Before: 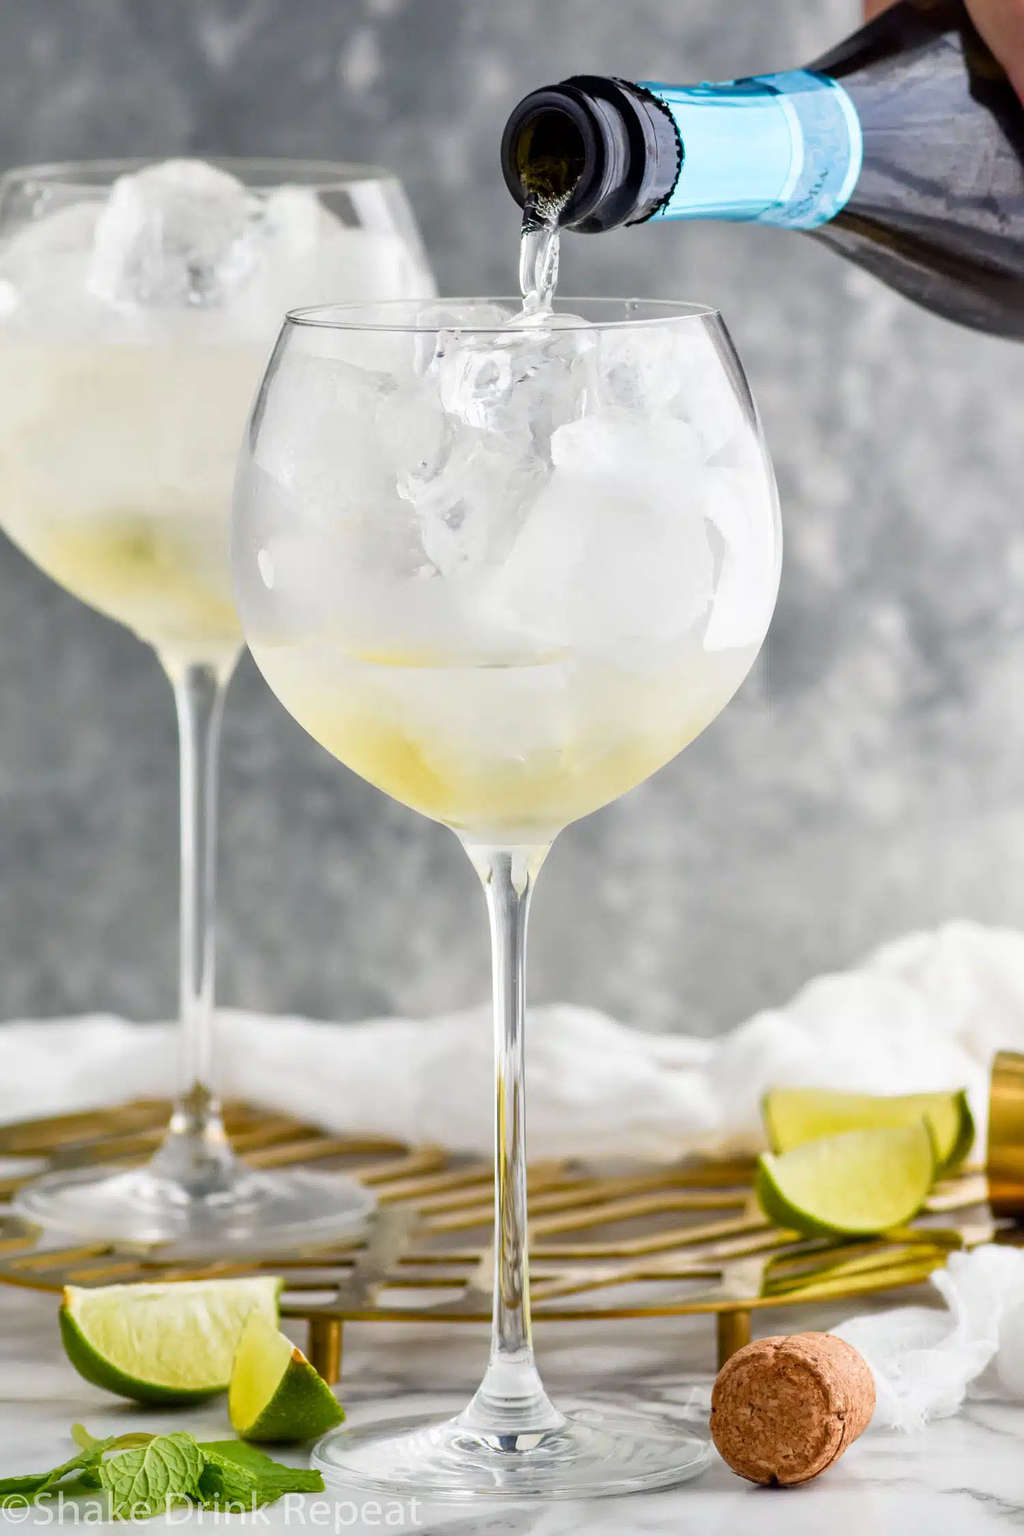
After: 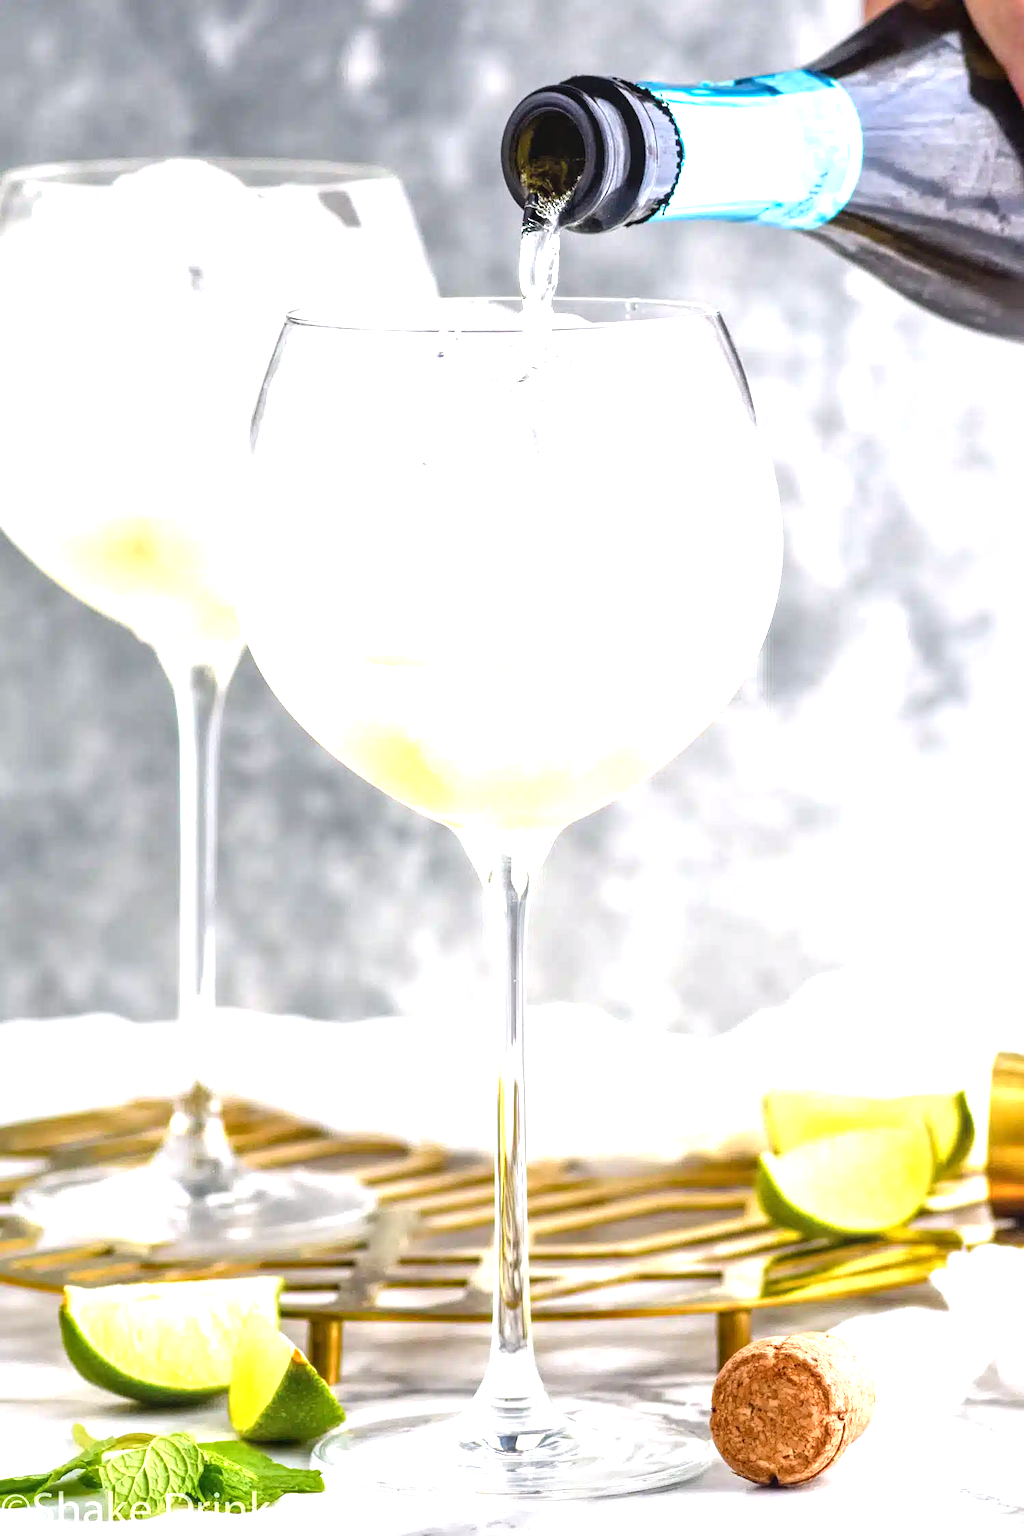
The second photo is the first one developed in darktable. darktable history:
local contrast: on, module defaults
exposure: black level correction 0, exposure 1.1 EV, compensate highlight preservation false
white balance: red 1.009, blue 1.027
